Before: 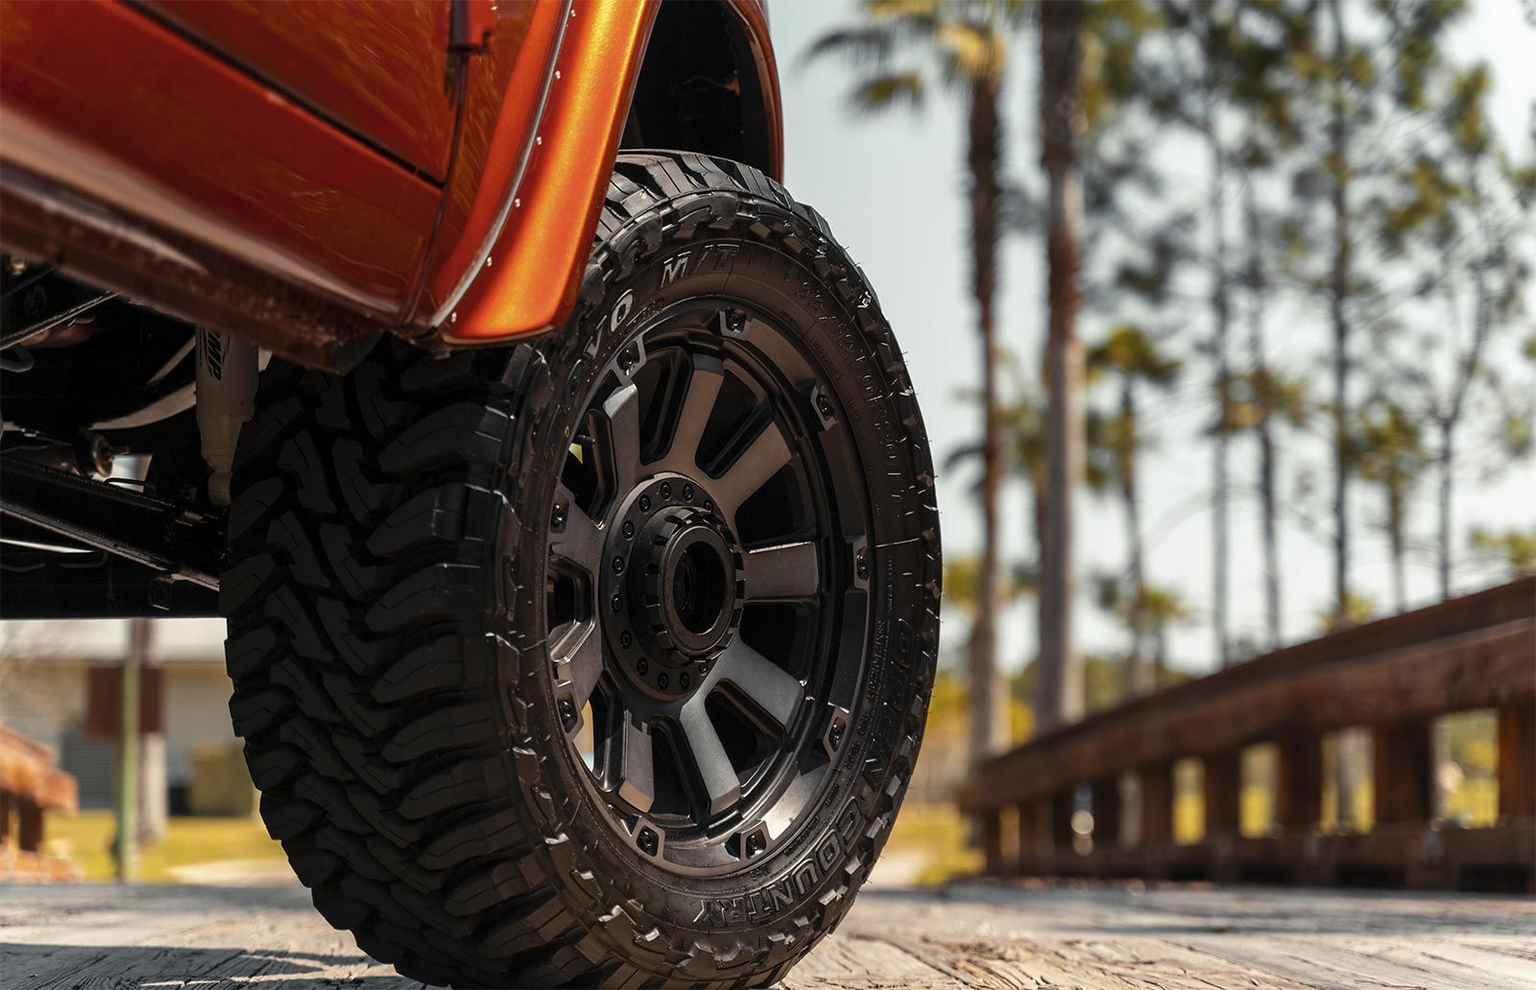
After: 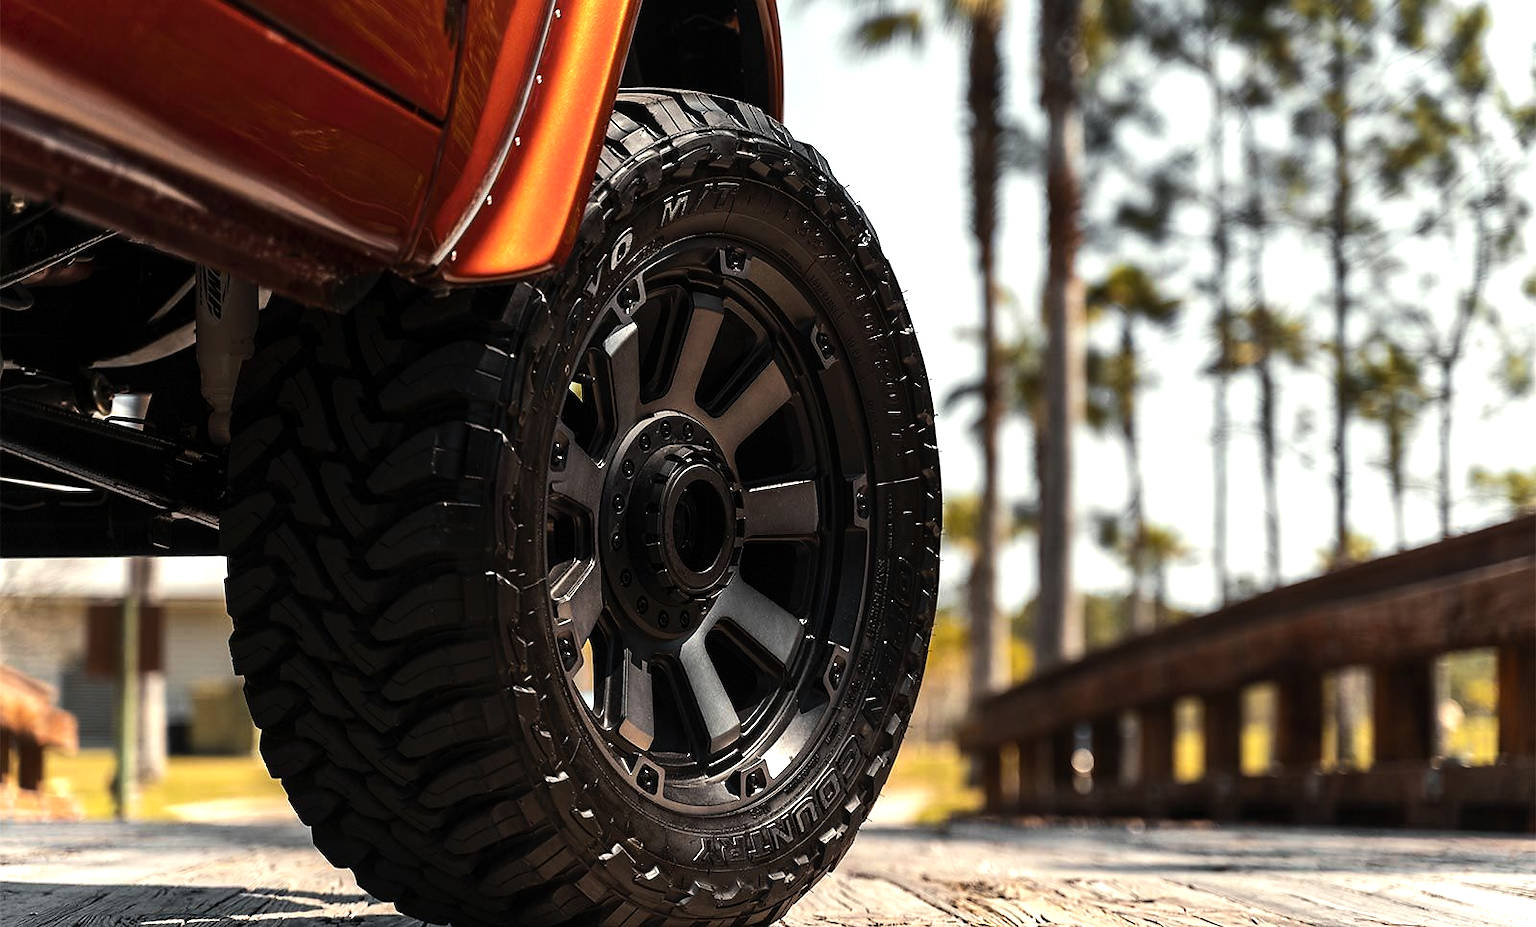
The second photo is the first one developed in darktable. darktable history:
crop and rotate: top 6.25%
tone equalizer: -8 EV -0.75 EV, -7 EV -0.7 EV, -6 EV -0.6 EV, -5 EV -0.4 EV, -3 EV 0.4 EV, -2 EV 0.6 EV, -1 EV 0.7 EV, +0 EV 0.75 EV, edges refinement/feathering 500, mask exposure compensation -1.57 EV, preserve details no
sharpen: radius 1, threshold 1
